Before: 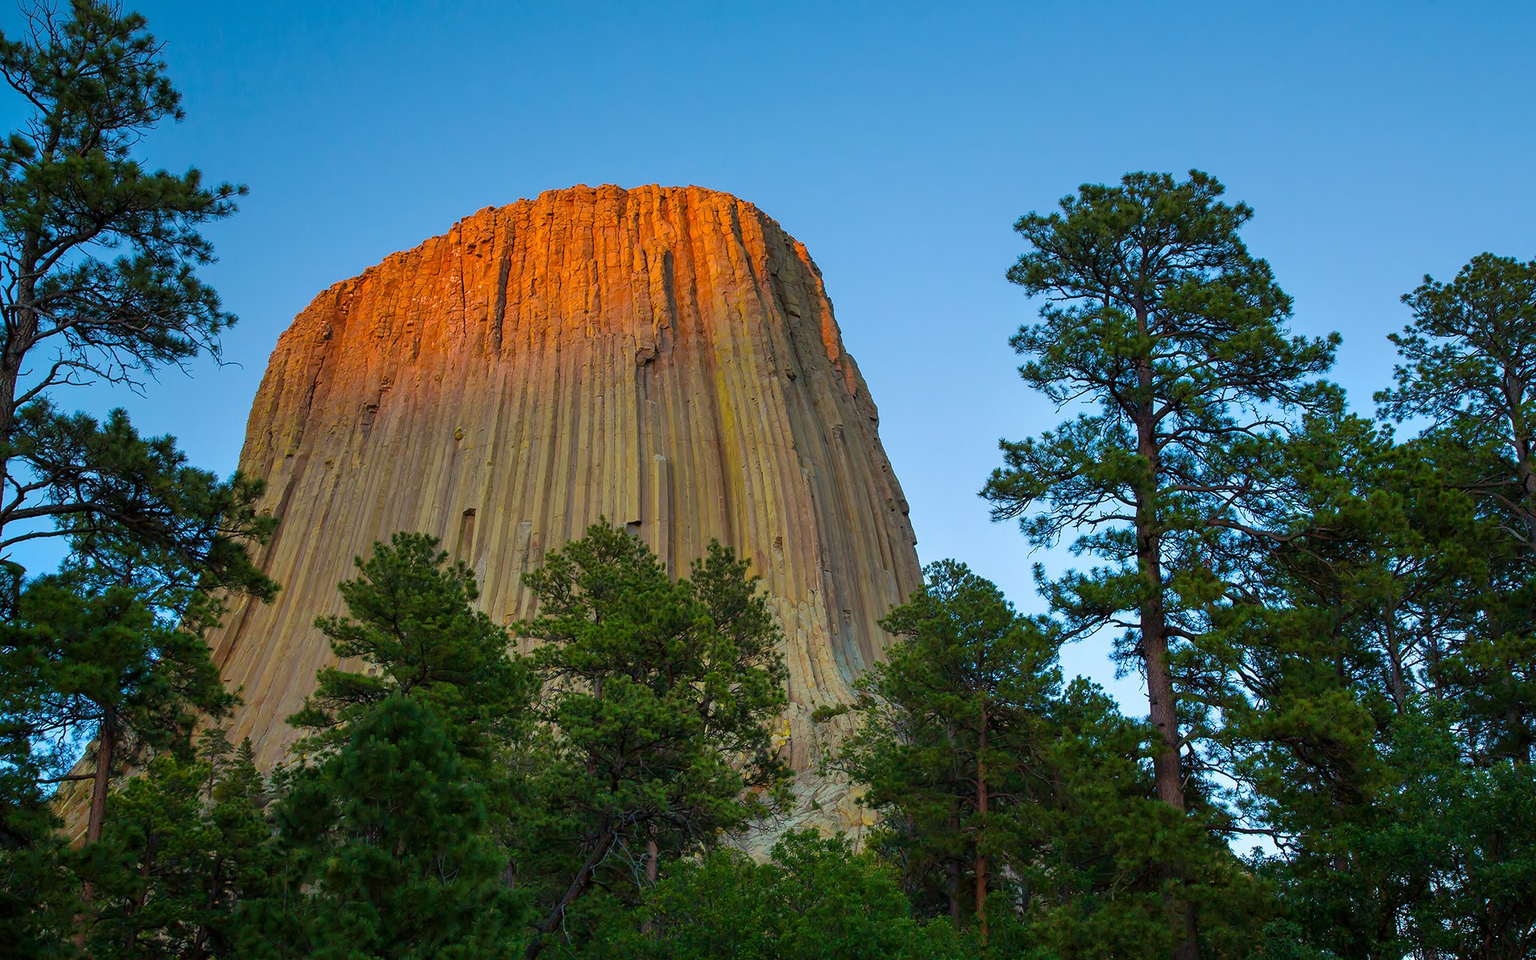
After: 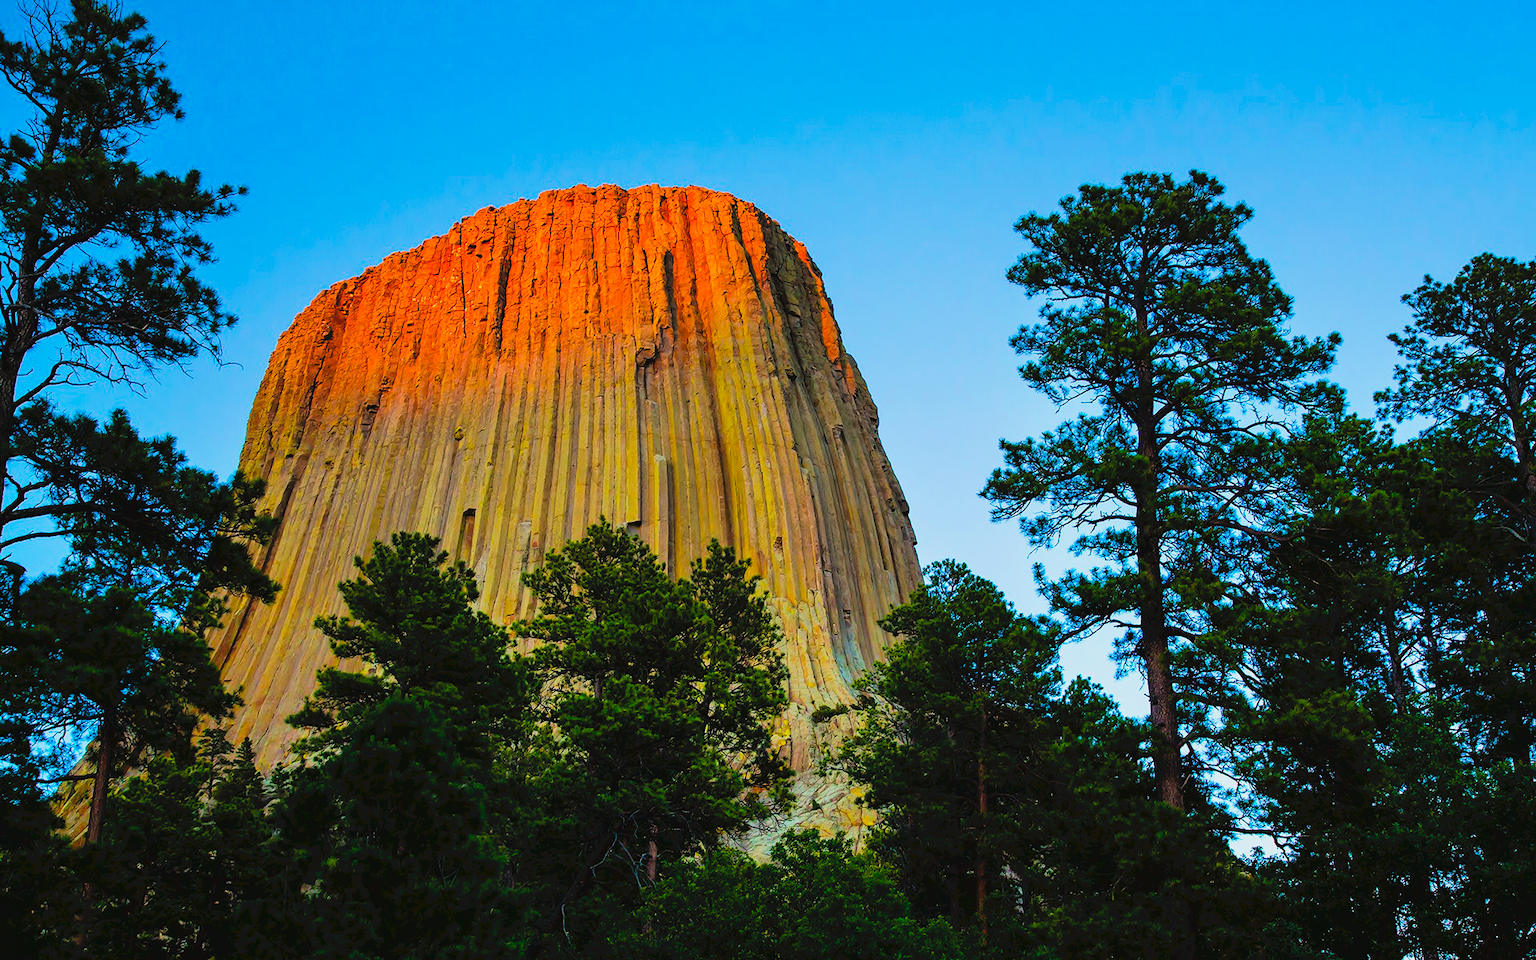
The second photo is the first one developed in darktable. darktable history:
color balance rgb: perceptual saturation grading › global saturation 25%, perceptual brilliance grading › mid-tones 10%, perceptual brilliance grading › shadows 15%, global vibrance 20%
tone curve: curves: ch0 [(0, 0) (0.003, 0.063) (0.011, 0.063) (0.025, 0.063) (0.044, 0.066) (0.069, 0.071) (0.1, 0.09) (0.136, 0.116) (0.177, 0.144) (0.224, 0.192) (0.277, 0.246) (0.335, 0.311) (0.399, 0.399) (0.468, 0.49) (0.543, 0.589) (0.623, 0.709) (0.709, 0.827) (0.801, 0.918) (0.898, 0.969) (1, 1)], preserve colors none
filmic rgb: black relative exposure -4.14 EV, white relative exposure 5.1 EV, hardness 2.11, contrast 1.165
